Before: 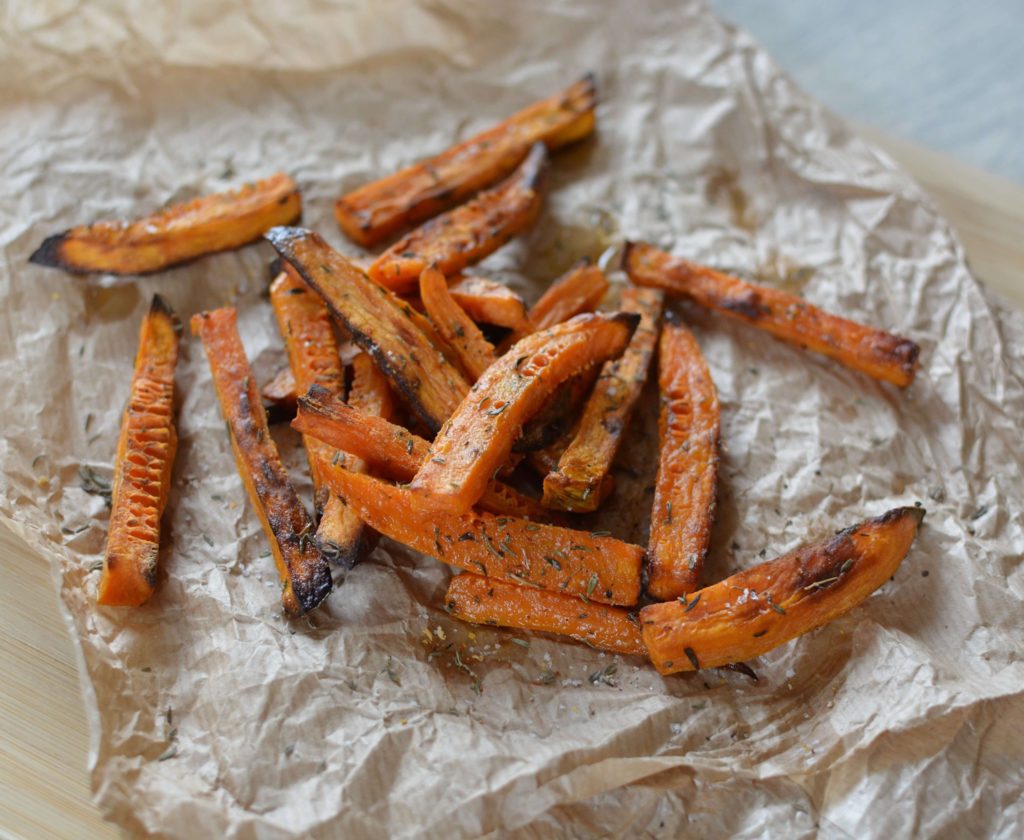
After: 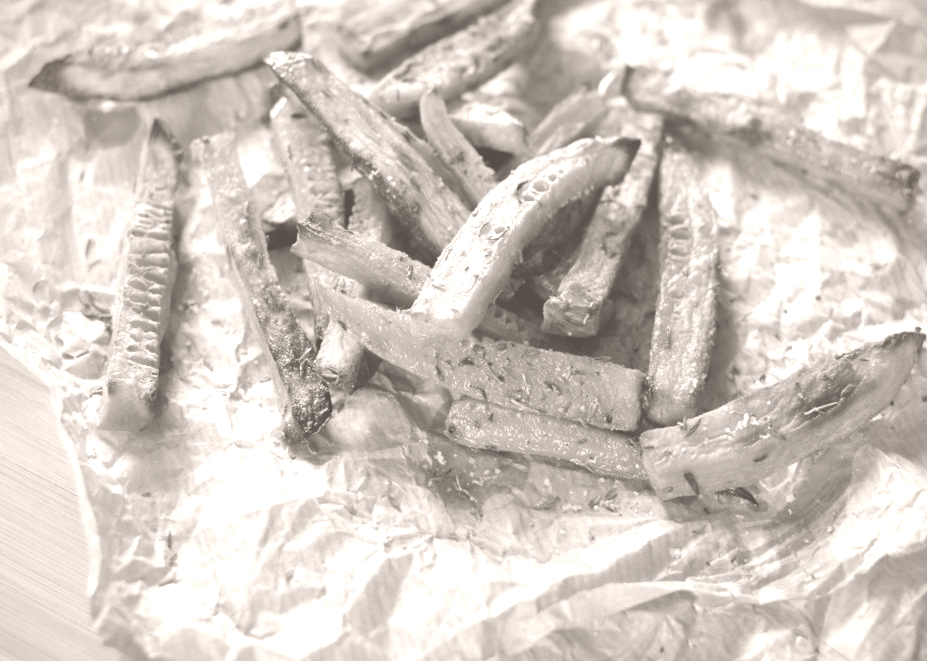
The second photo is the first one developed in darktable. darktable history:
vignetting: fall-off start 88.53%, fall-off radius 44.2%, saturation 0.376, width/height ratio 1.161
crop: top 20.916%, right 9.437%, bottom 0.316%
color balance rgb: perceptual saturation grading › global saturation 40%, global vibrance 15%
colorize: hue 34.49°, saturation 35.33%, source mix 100%, lightness 55%, version 1
